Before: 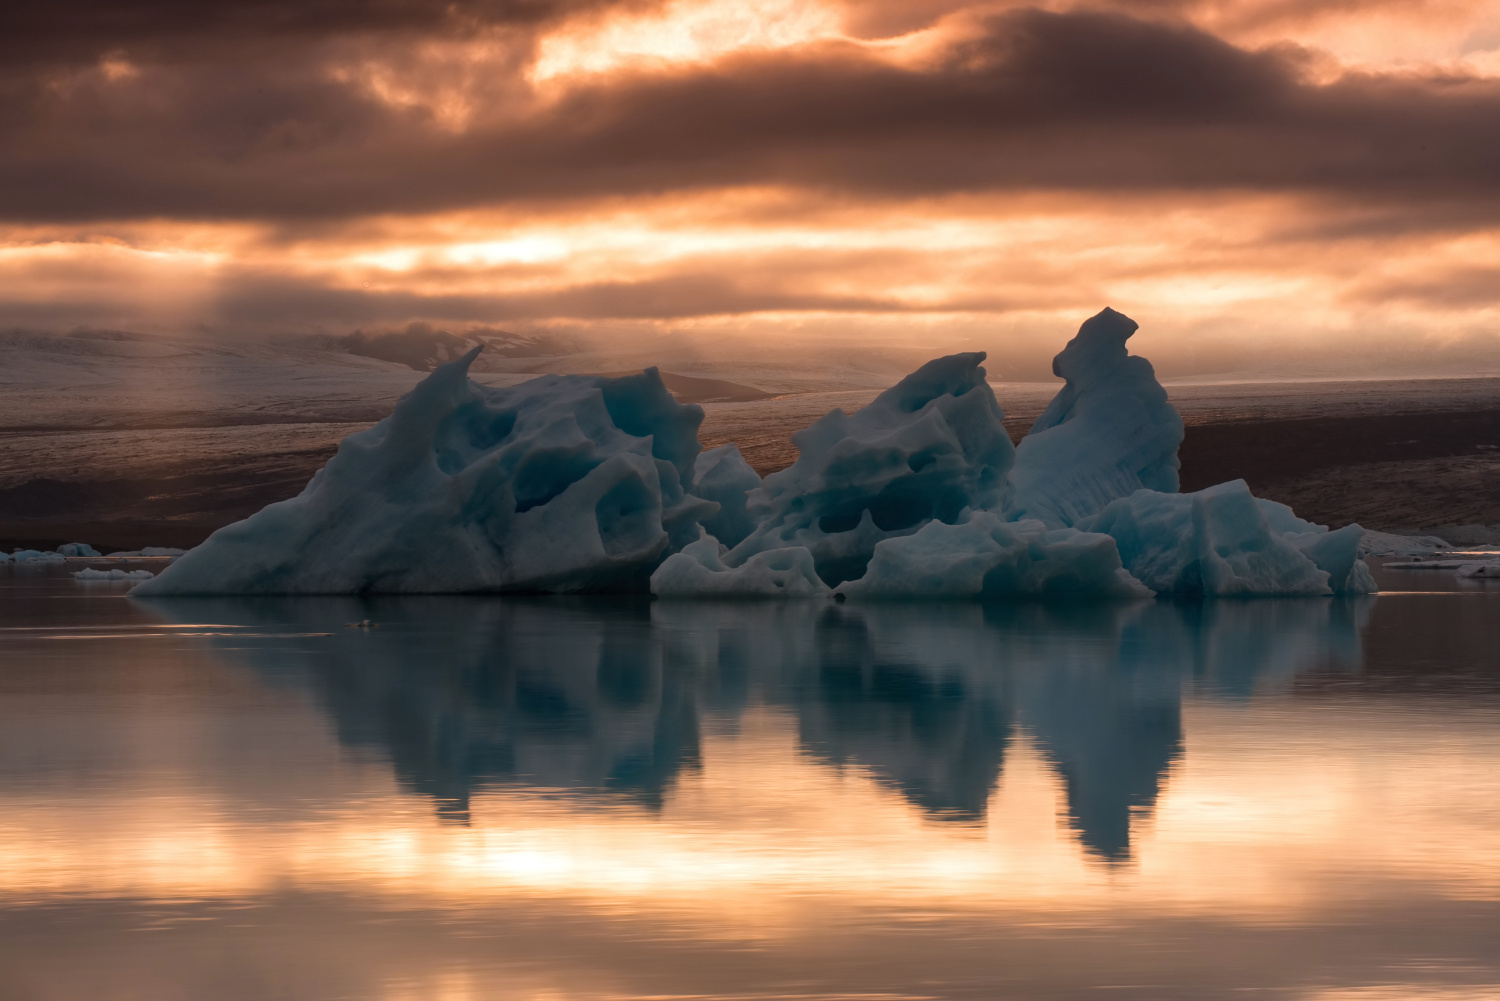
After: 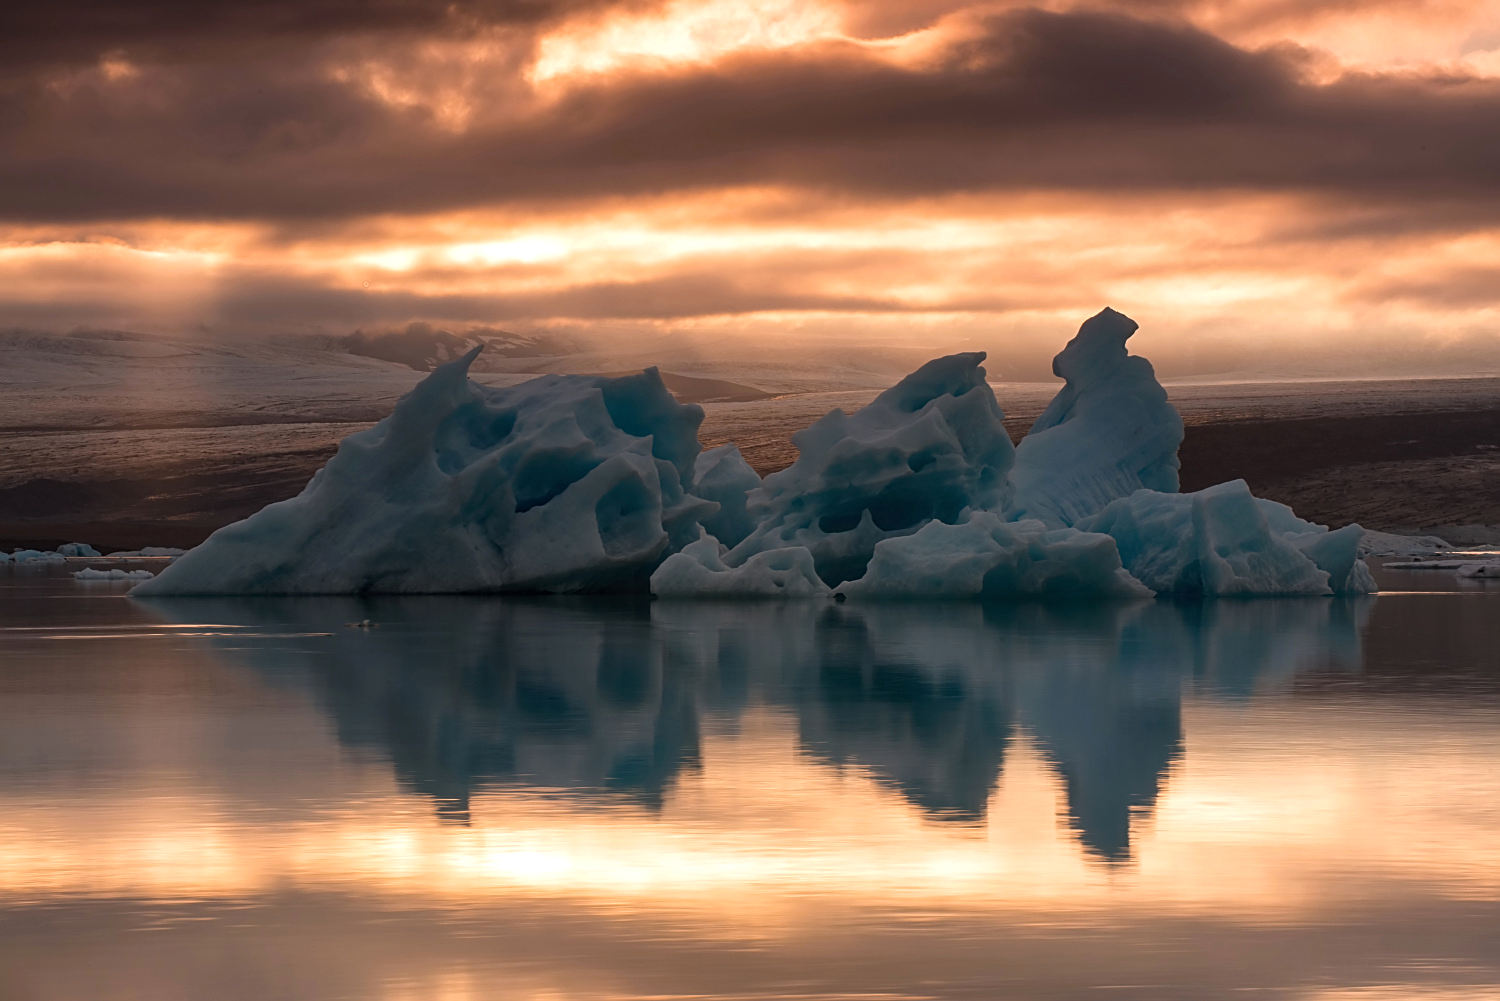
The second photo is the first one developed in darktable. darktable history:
sharpen: on, module defaults
exposure: exposure 0.127 EV, compensate exposure bias true, compensate highlight preservation false
